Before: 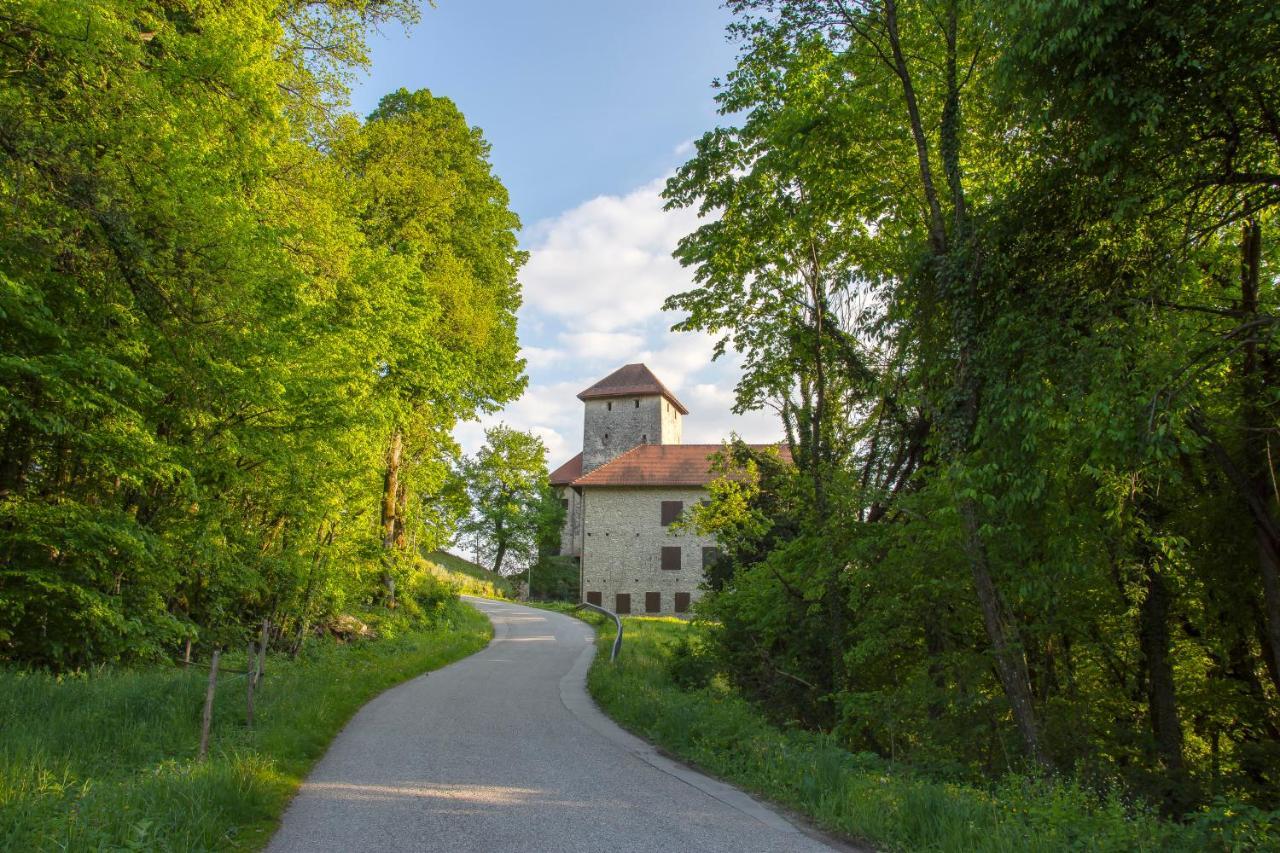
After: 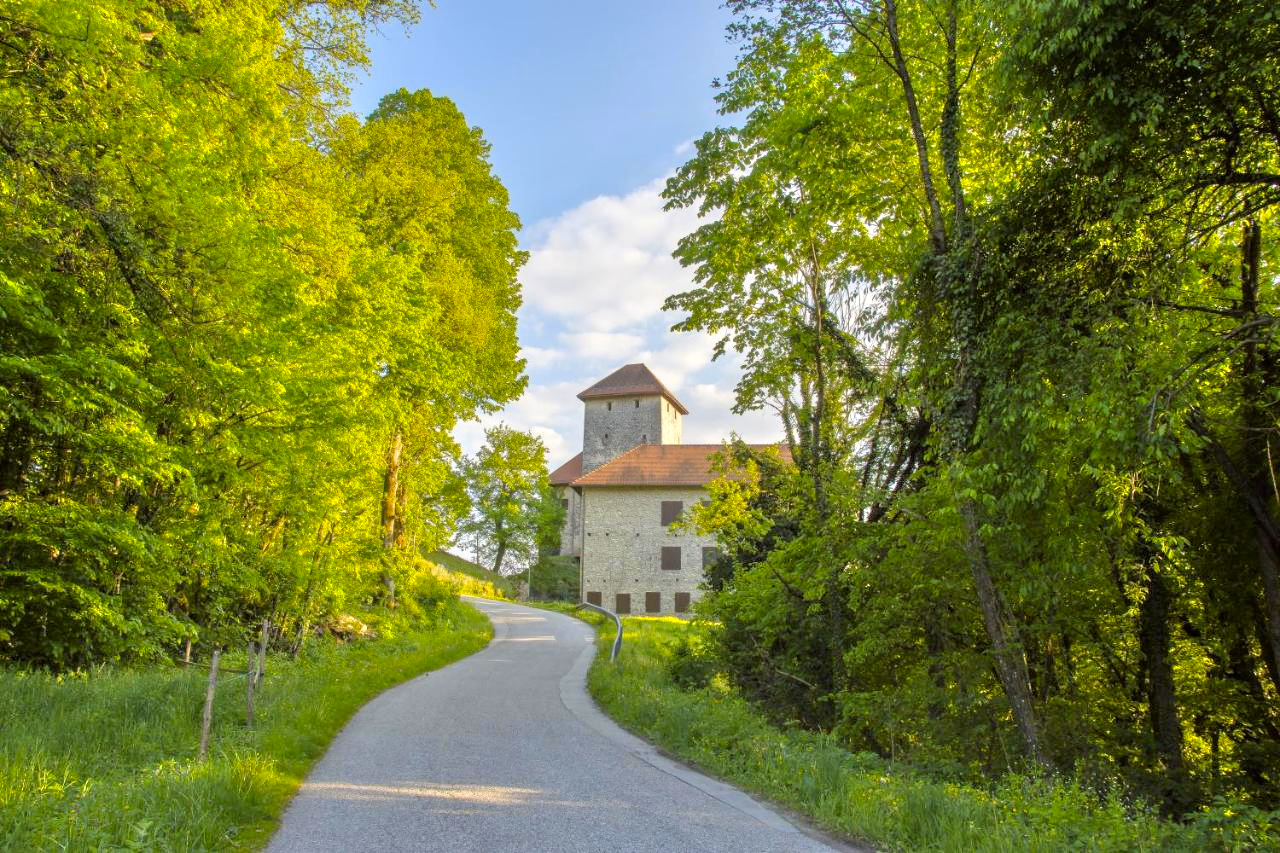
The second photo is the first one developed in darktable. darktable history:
color contrast: green-magenta contrast 0.85, blue-yellow contrast 1.25, unbound 0
tone equalizer: -7 EV 0.15 EV, -6 EV 0.6 EV, -5 EV 1.15 EV, -4 EV 1.33 EV, -3 EV 1.15 EV, -2 EV 0.6 EV, -1 EV 0.15 EV, mask exposure compensation -0.5 EV
